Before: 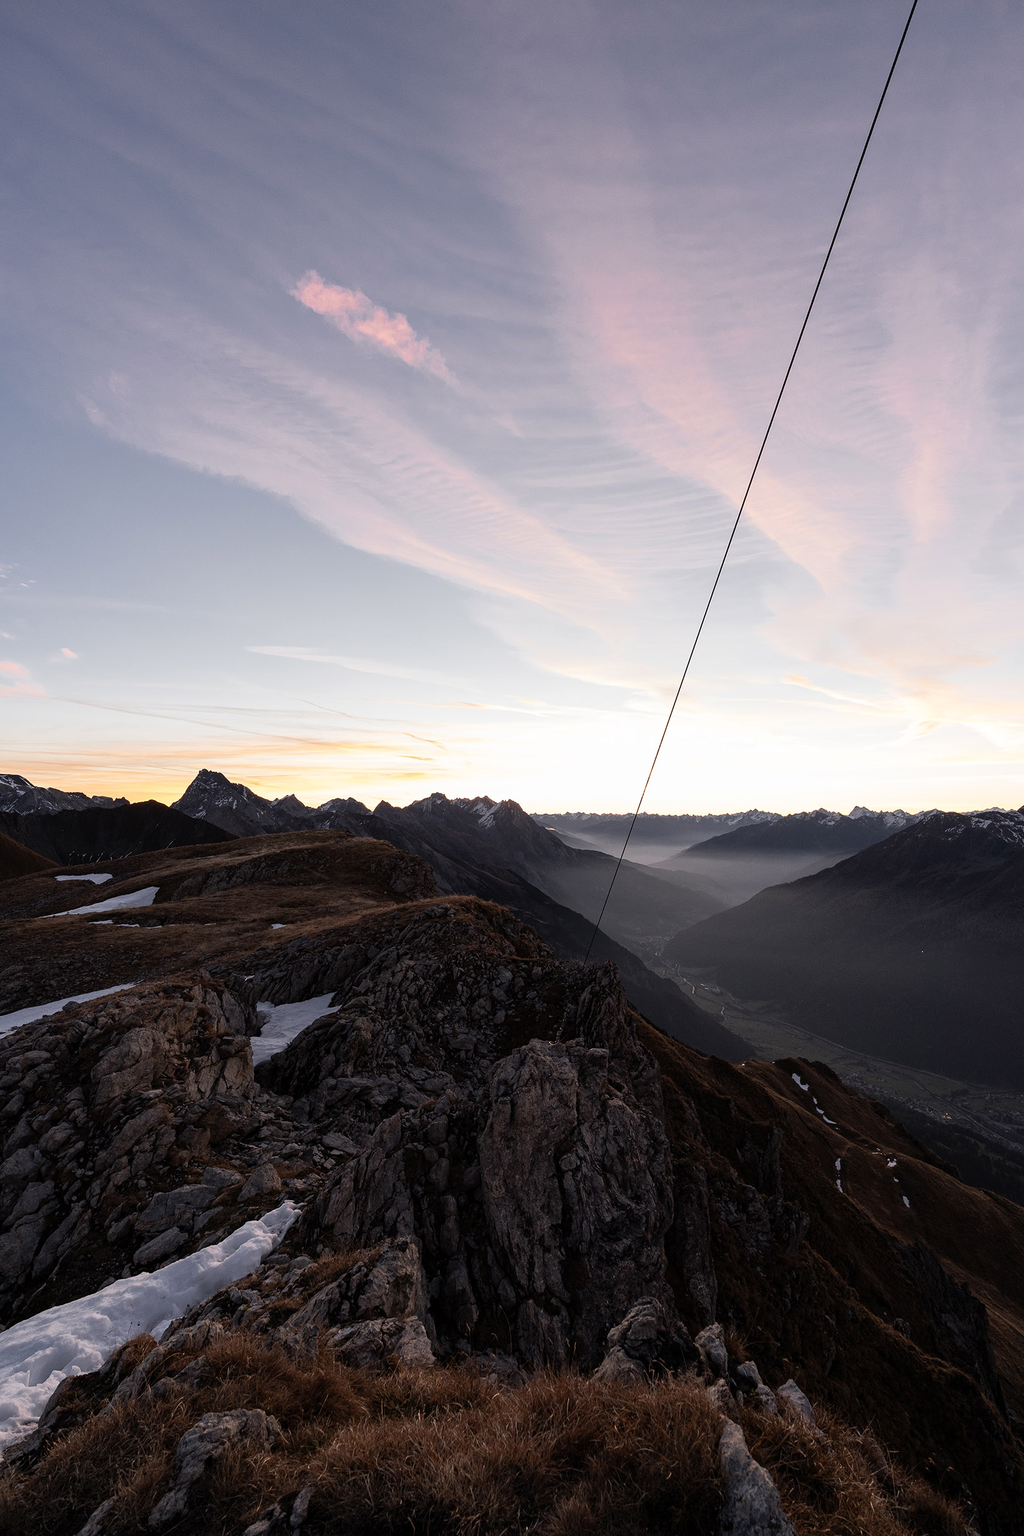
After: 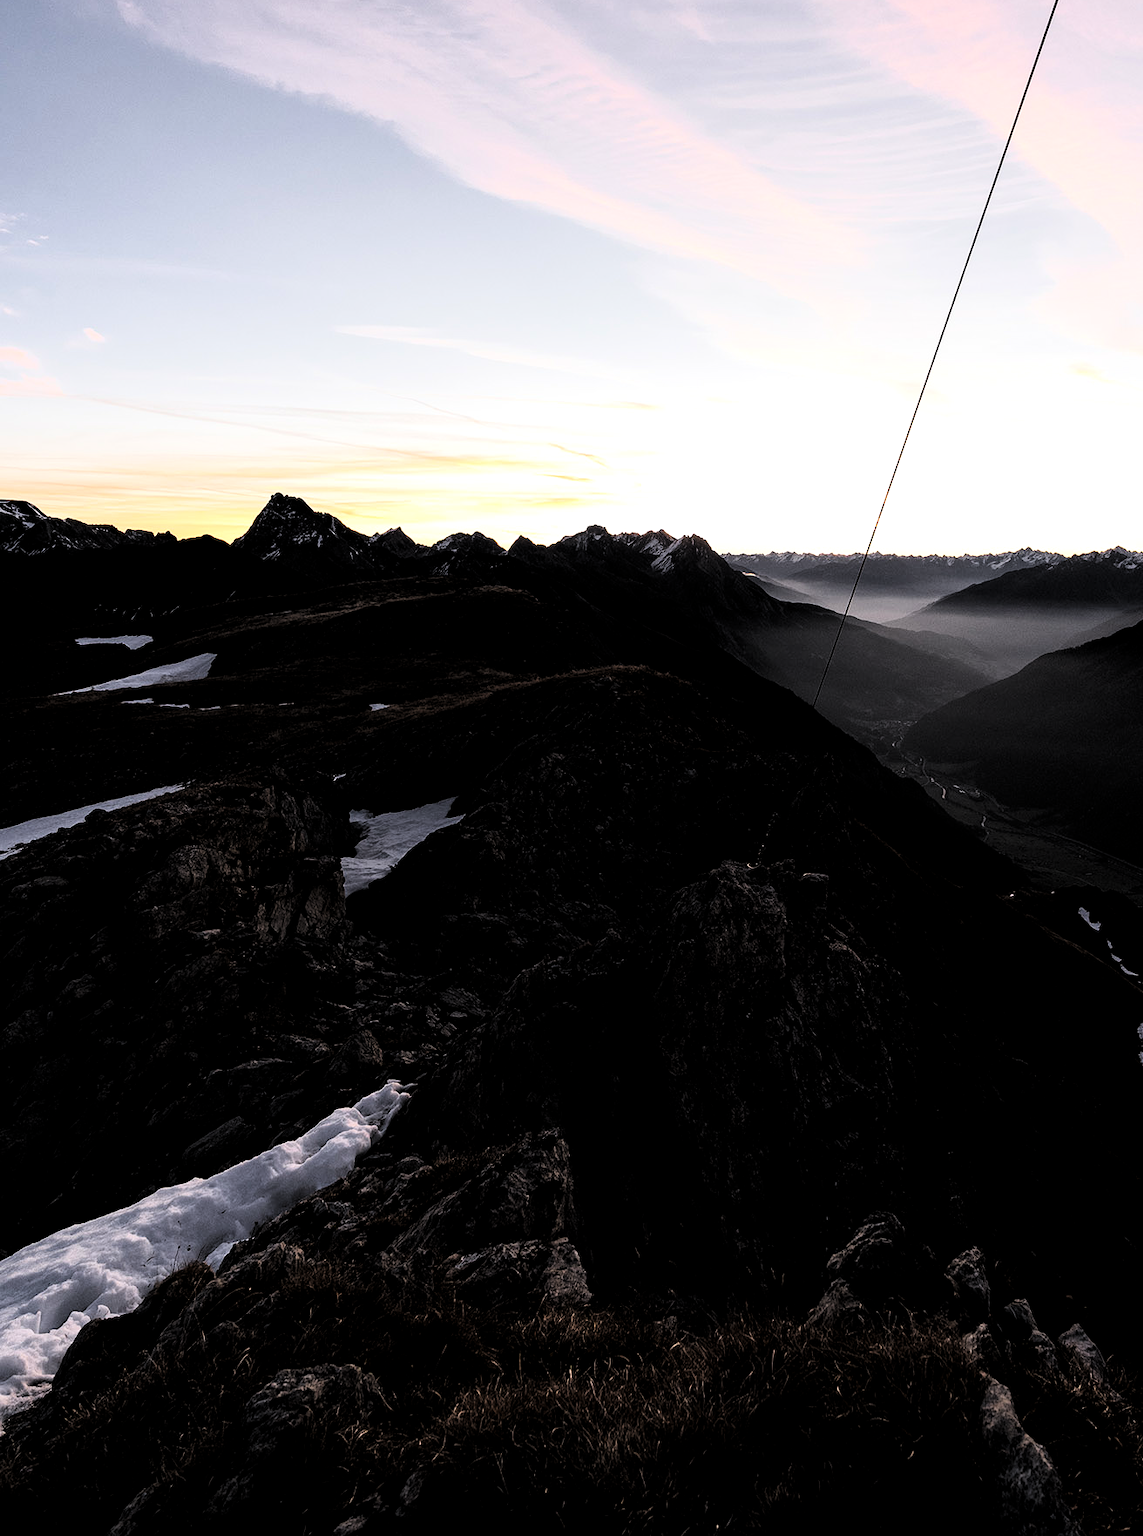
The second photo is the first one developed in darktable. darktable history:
tone curve: curves: ch0 [(0, 0) (0.078, 0) (0.241, 0.056) (0.59, 0.574) (0.802, 0.868) (1, 1)], color space Lab, linked channels, preserve colors none
rgb levels: levels [[0.01, 0.419, 0.839], [0, 0.5, 1], [0, 0.5, 1]]
crop: top 26.531%, right 17.959%
